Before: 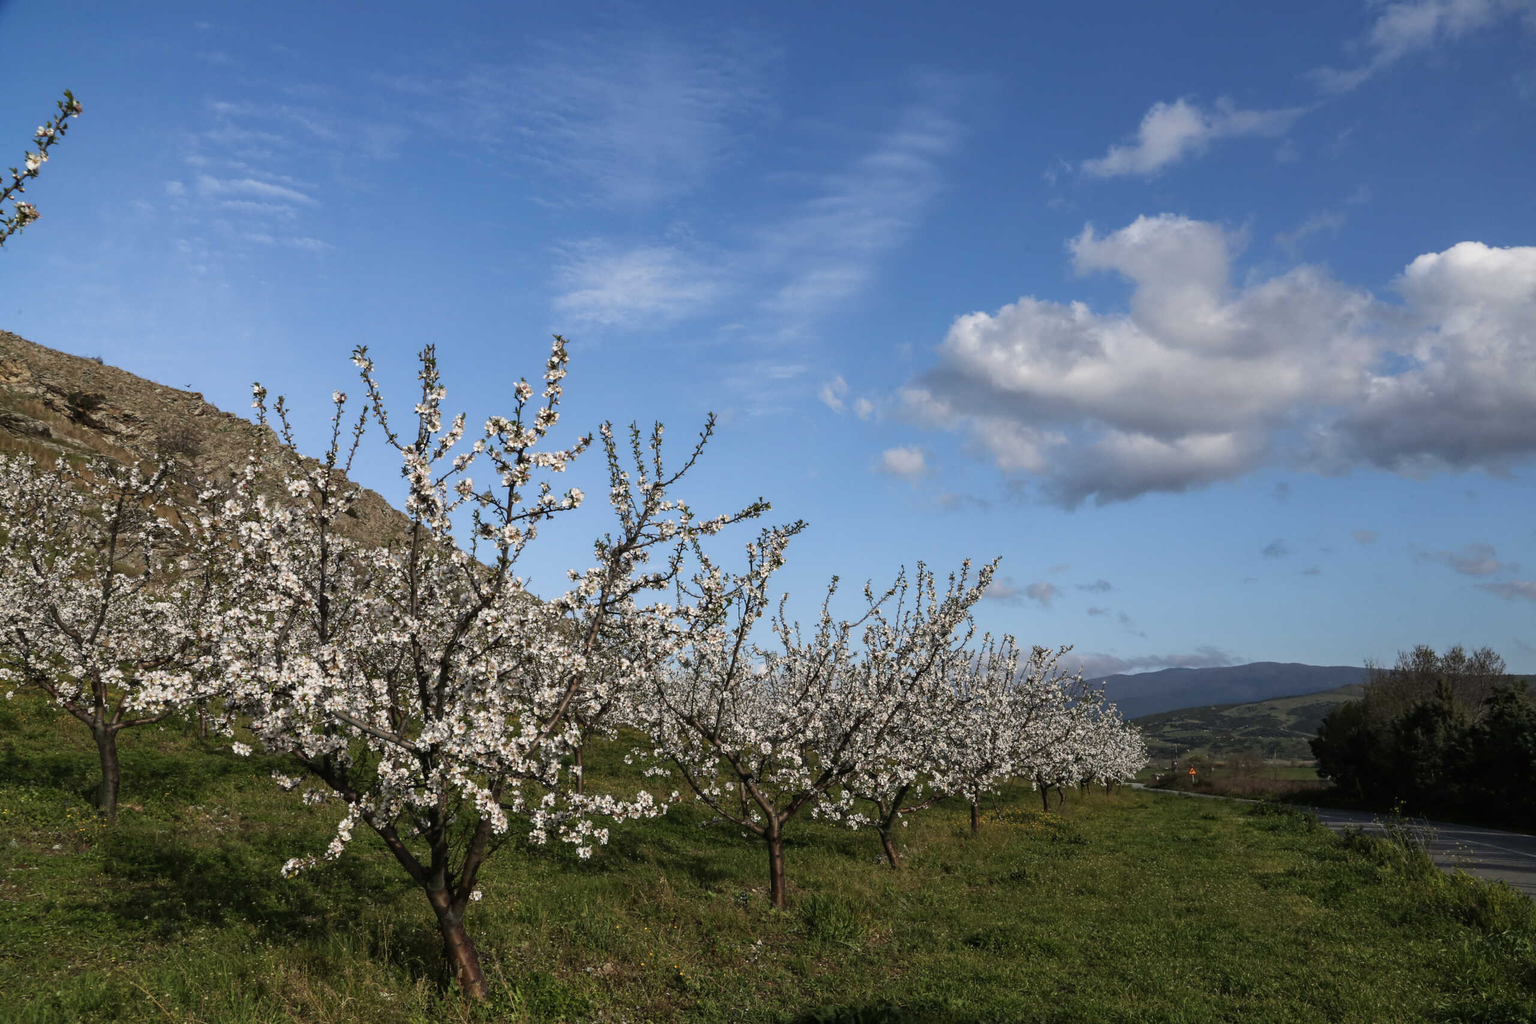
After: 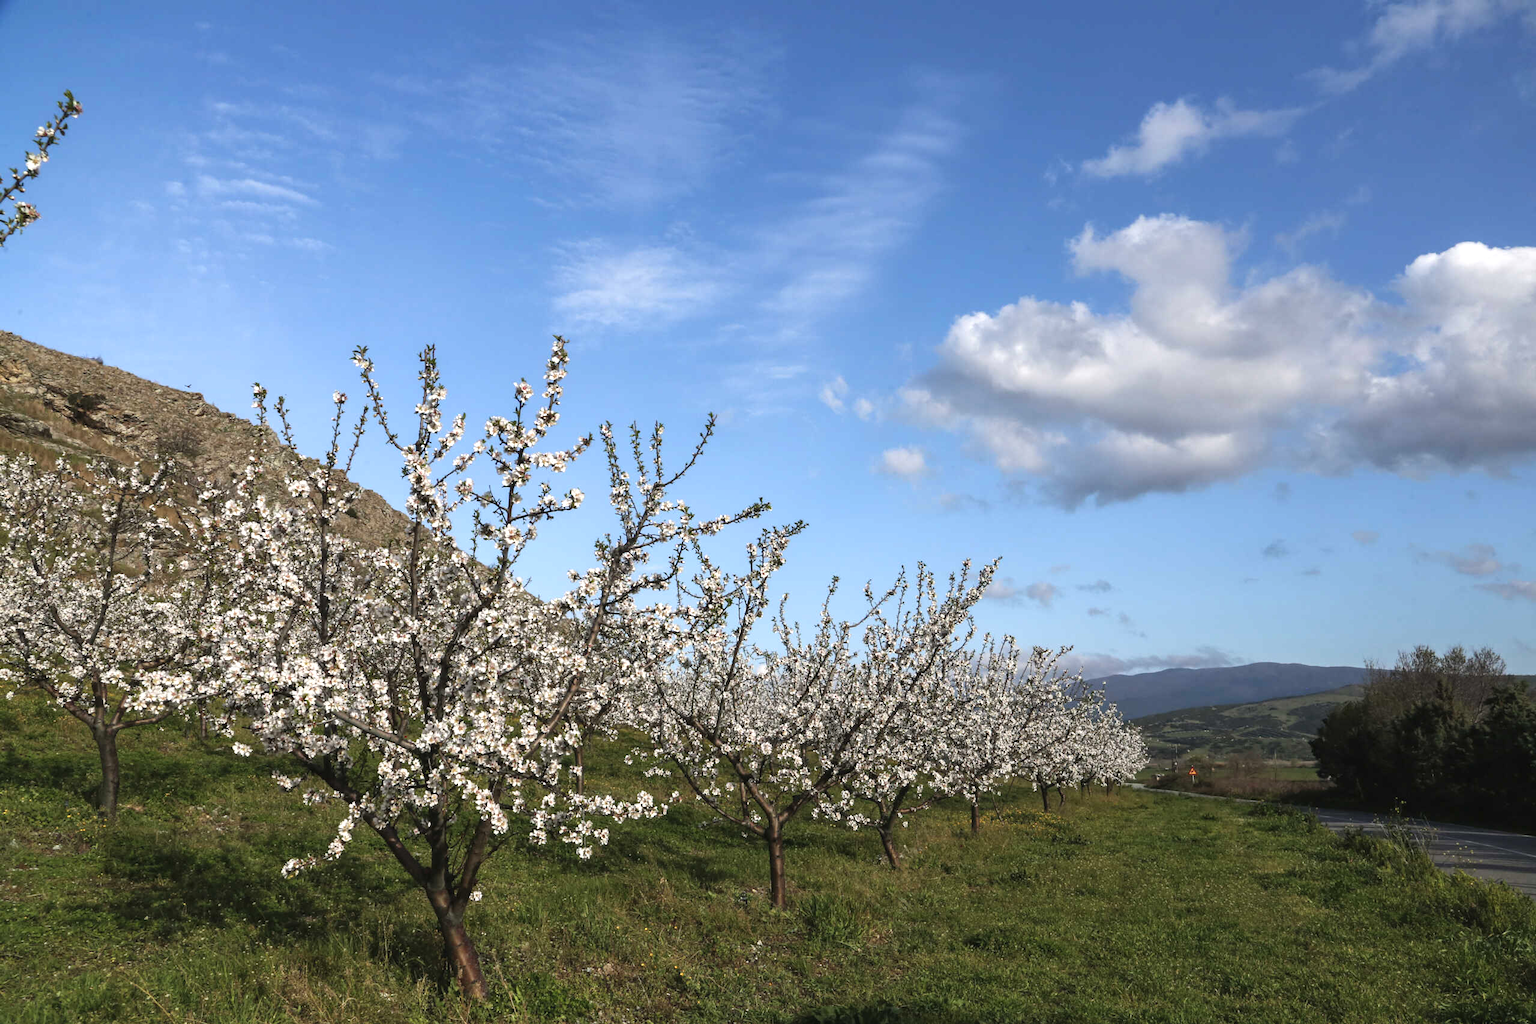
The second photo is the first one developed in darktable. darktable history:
exposure: black level correction -0.002, exposure 0.54 EV, compensate exposure bias true, compensate highlight preservation false
